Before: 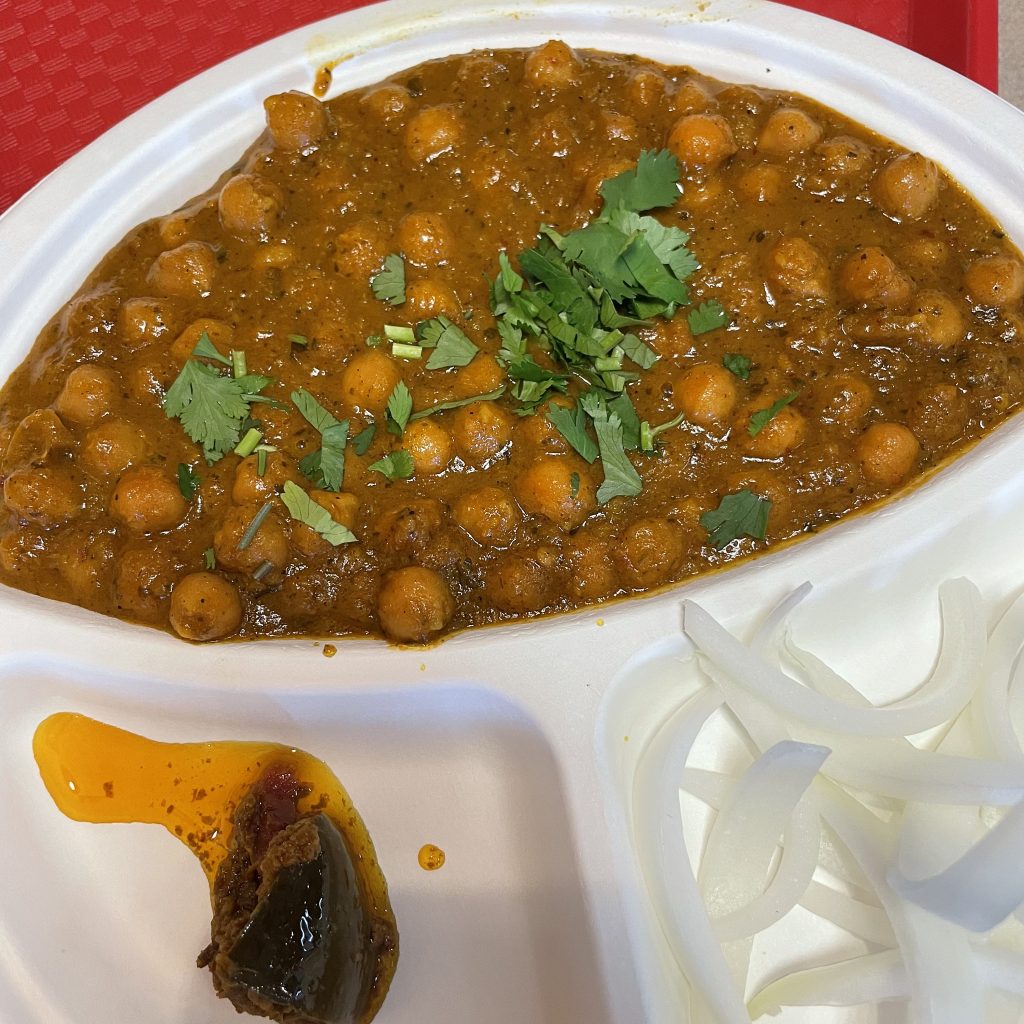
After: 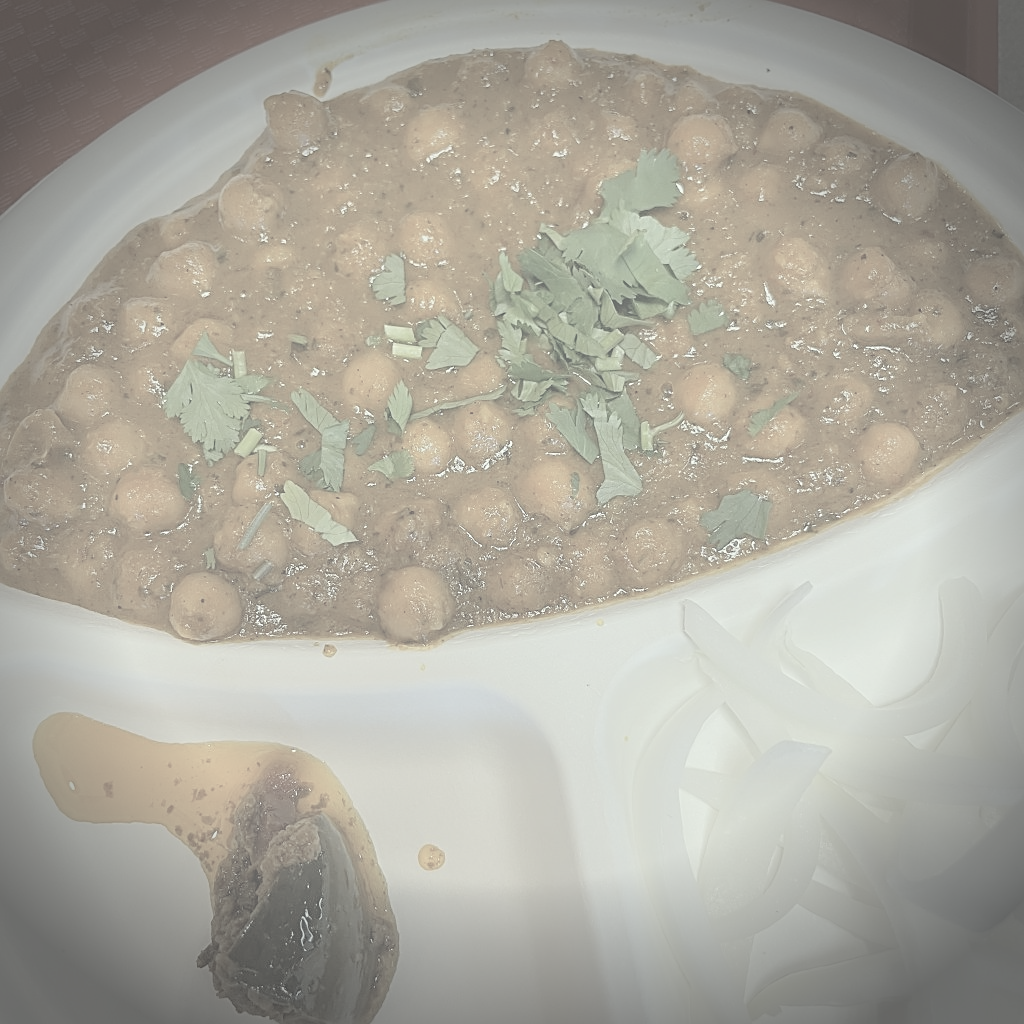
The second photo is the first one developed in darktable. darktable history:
sharpen: on, module defaults
contrast brightness saturation: contrast -0.32, brightness 0.75, saturation -0.78 | blend: blend mode normal, opacity 100%; mask: uniform (no mask)
color correction: highlights a* -2.68, highlights b* 2.57
vignetting: width/height ratio 1.094
